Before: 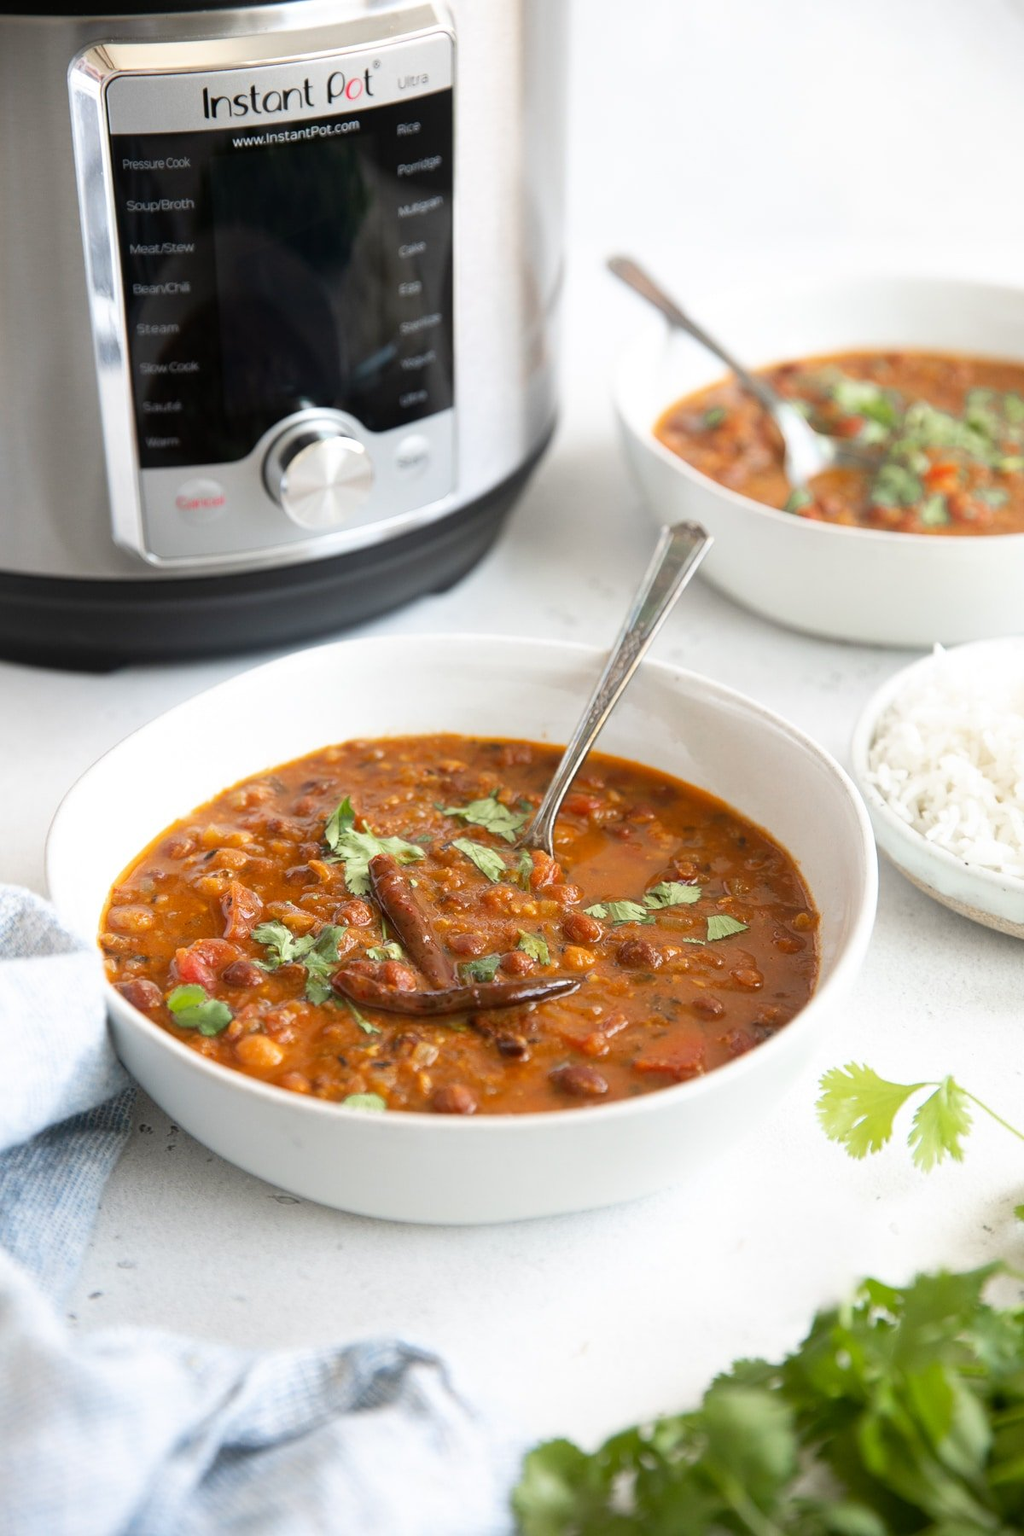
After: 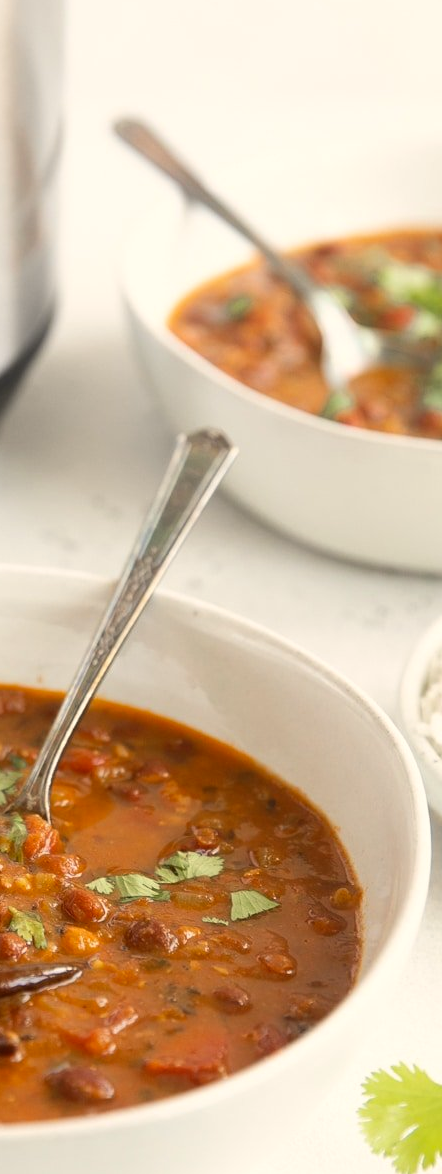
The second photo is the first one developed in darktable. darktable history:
color calibration: gray › normalize channels true, x 0.33, y 0.345, temperature 5616.79 K, gamut compression 0.027
crop and rotate: left 49.855%, top 10.125%, right 13.229%, bottom 24.598%
